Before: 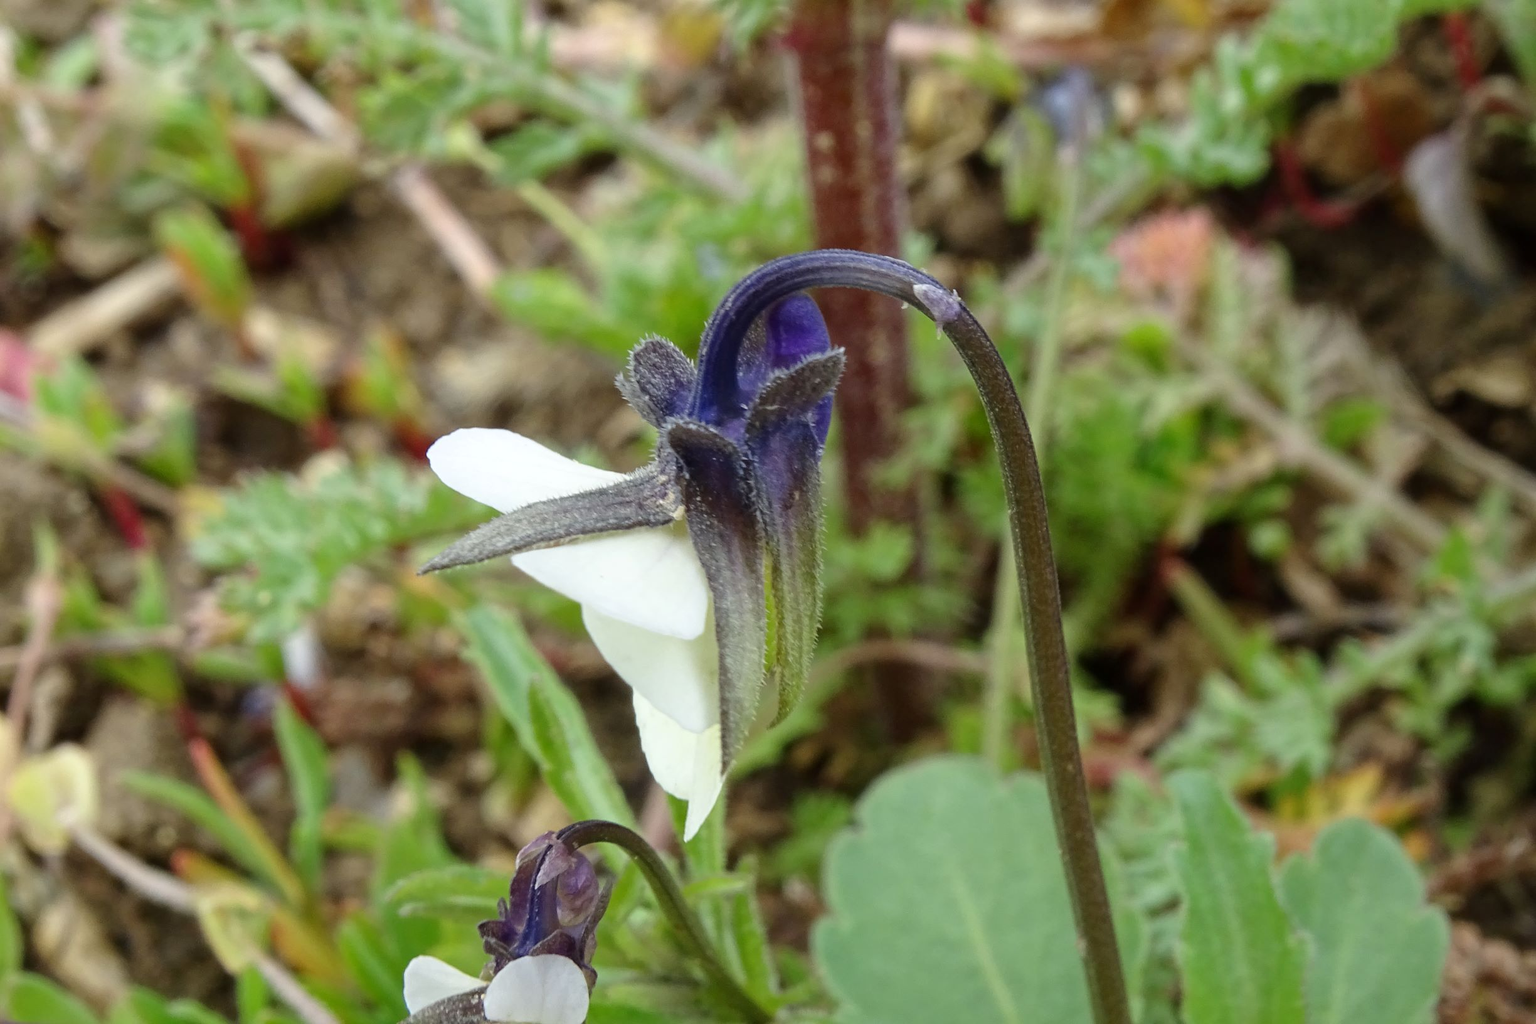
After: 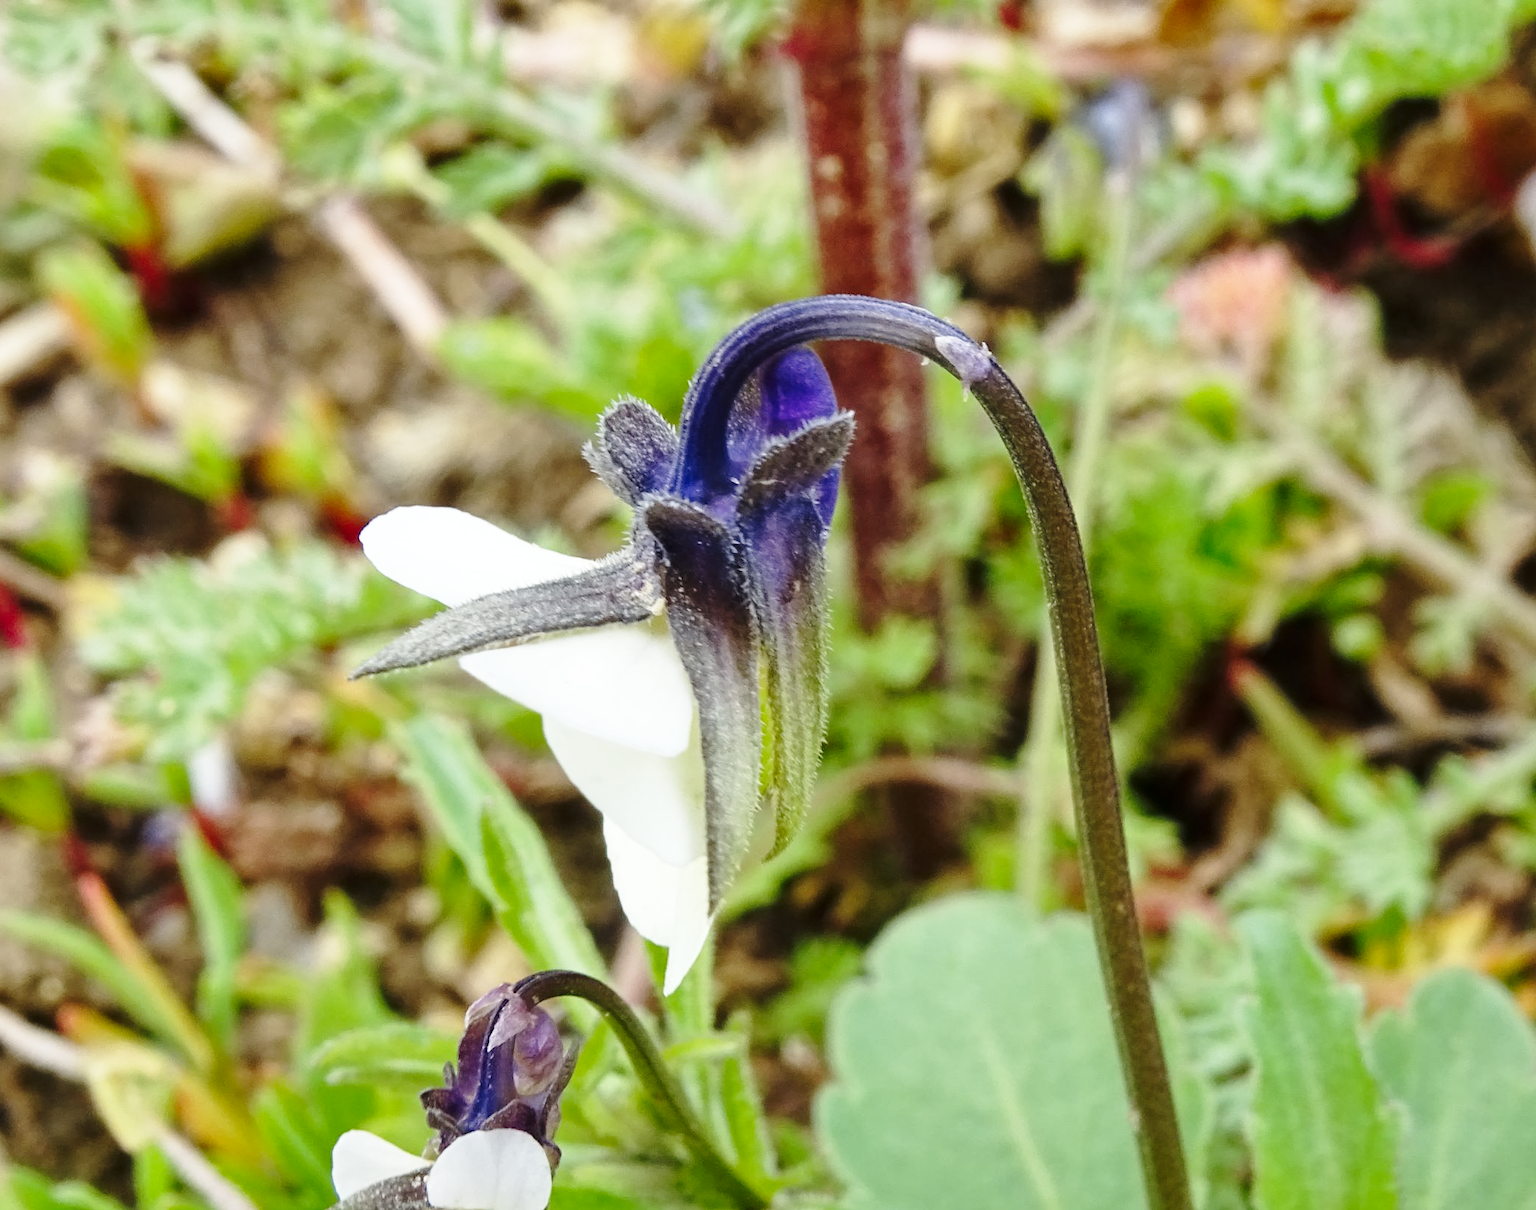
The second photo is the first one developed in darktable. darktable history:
crop: left 8.034%, right 7.437%
contrast equalizer: octaves 7, y [[0.5 ×6], [0.5 ×6], [0.5 ×6], [0 ×6], [0, 0, 0, 0.581, 0.011, 0]], mix 0.332
base curve: curves: ch0 [(0, 0) (0.028, 0.03) (0.121, 0.232) (0.46, 0.748) (0.859, 0.968) (1, 1)], preserve colors none
shadows and highlights: shadows 20.87, highlights -36.9, soften with gaussian
